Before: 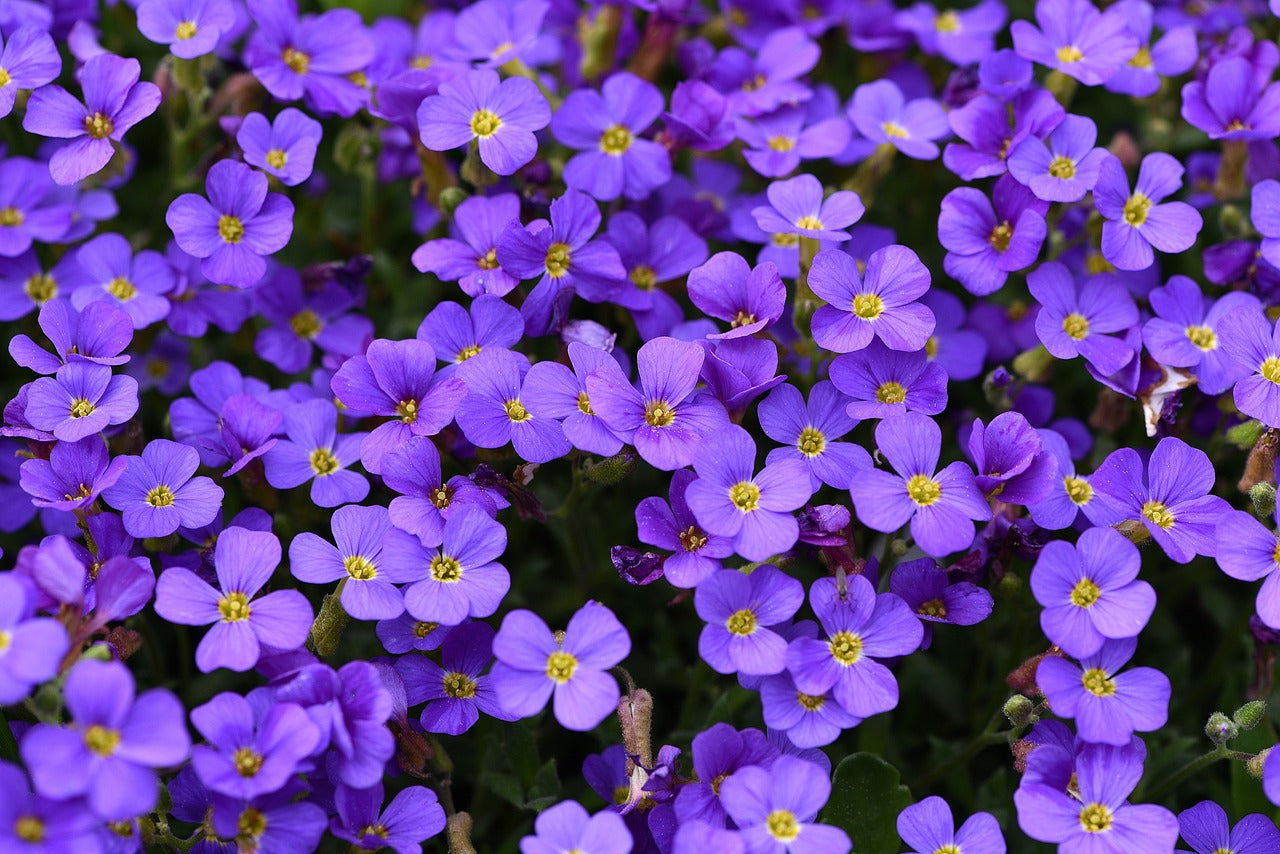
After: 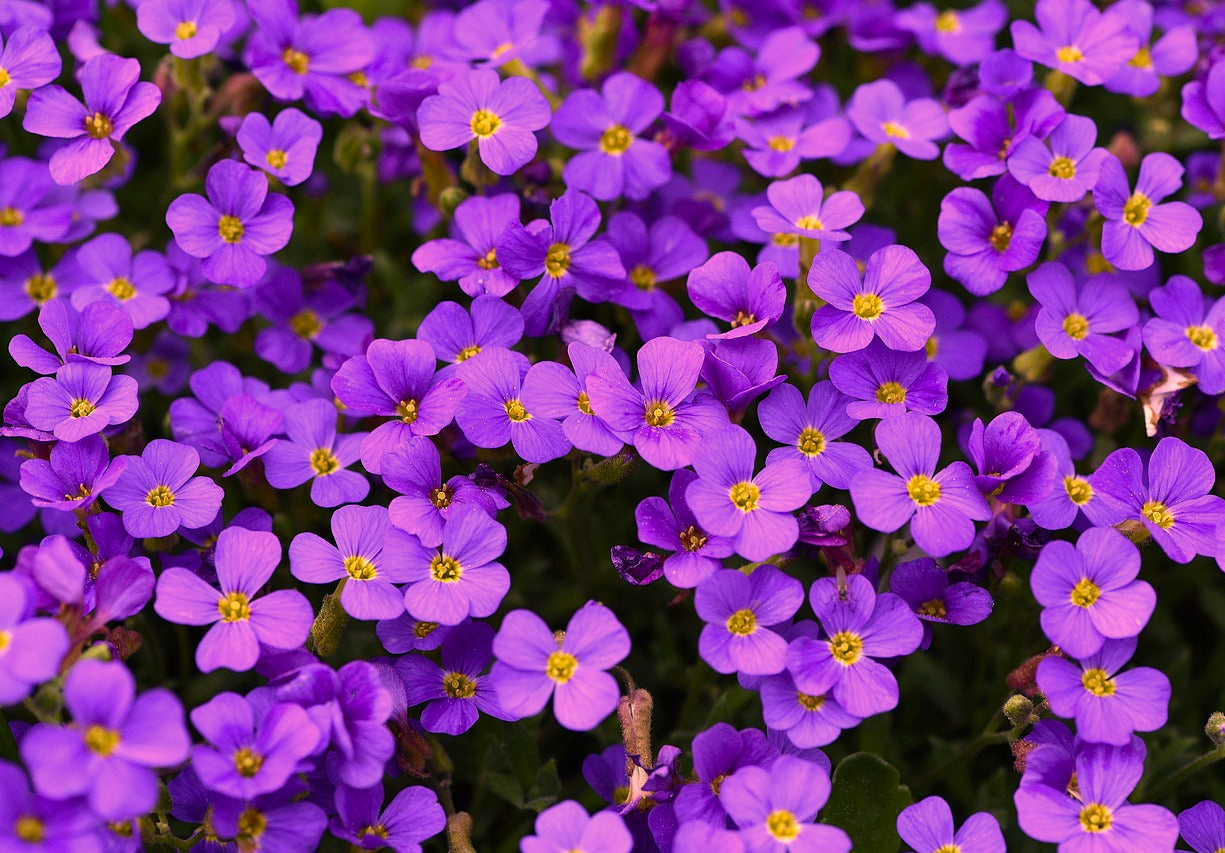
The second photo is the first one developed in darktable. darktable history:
velvia: strength 21.77%
color correction: highlights a* 22.08, highlights b* 21.69
crop: right 4.248%, bottom 0.044%
